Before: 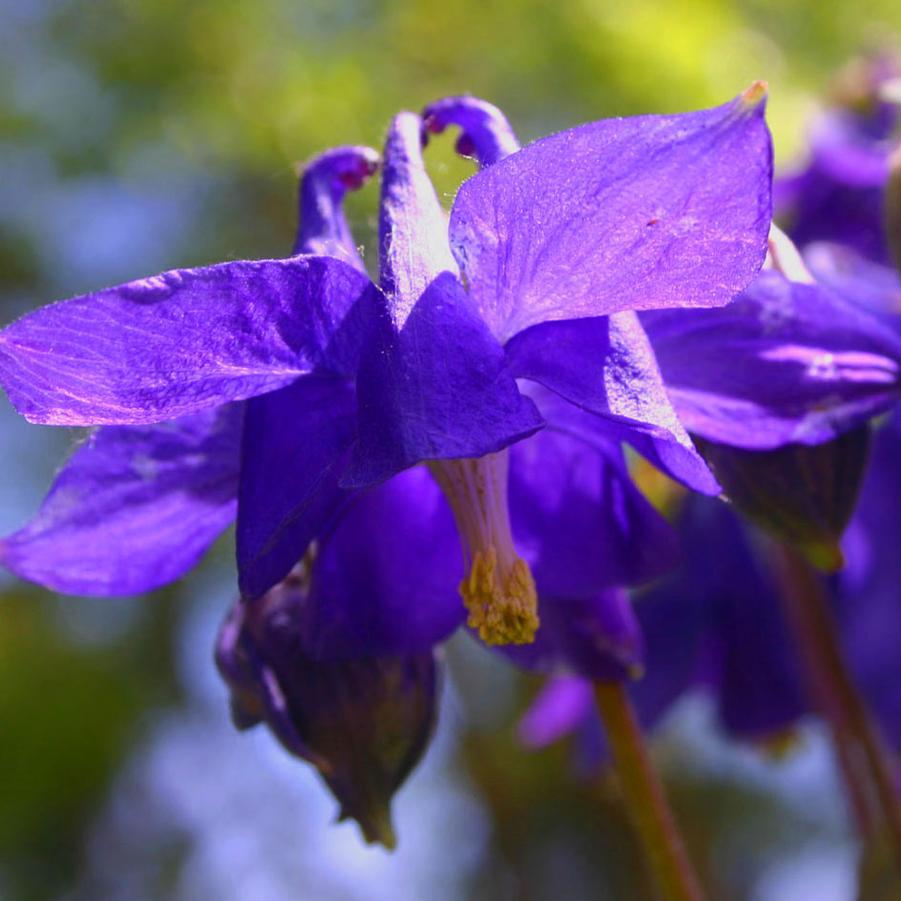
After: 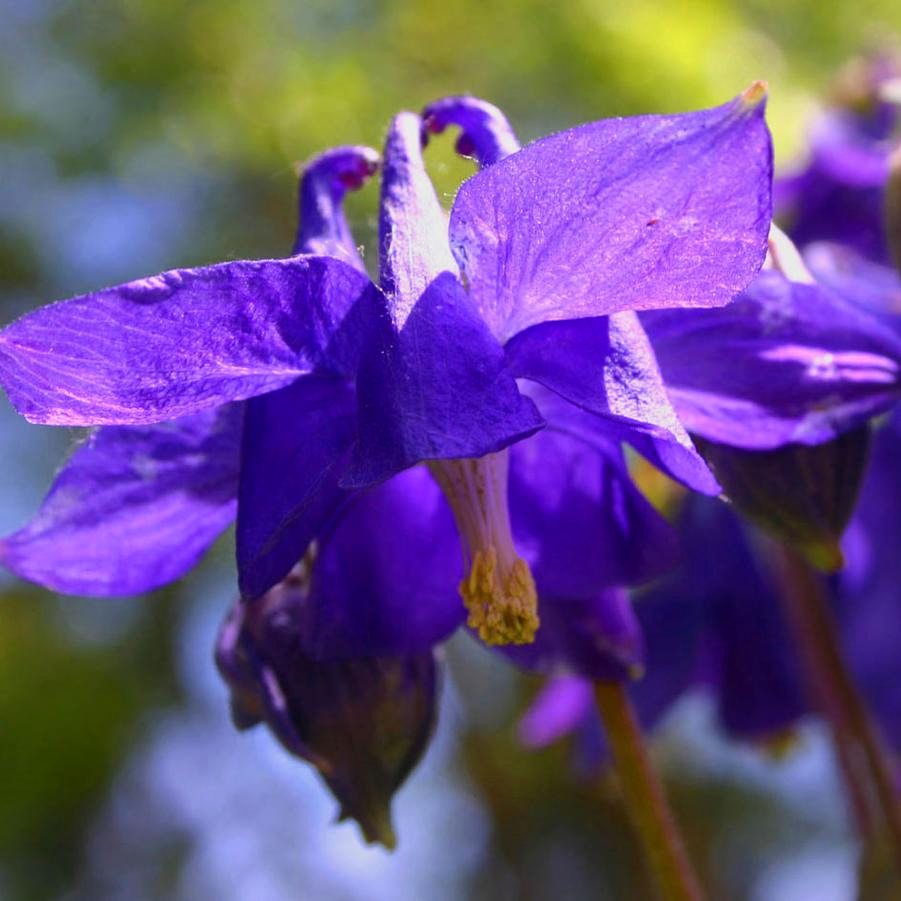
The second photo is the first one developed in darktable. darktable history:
color zones: curves: ch0 [(0, 0.5) (0.143, 0.5) (0.286, 0.5) (0.429, 0.5) (0.571, 0.5) (0.714, 0.476) (0.857, 0.5) (1, 0.5)]; ch2 [(0, 0.5) (0.143, 0.5) (0.286, 0.5) (0.429, 0.5) (0.571, 0.5) (0.714, 0.487) (0.857, 0.5) (1, 0.5)]
local contrast: mode bilateral grid, contrast 20, coarseness 50, detail 120%, midtone range 0.2
exposure: compensate highlight preservation false
